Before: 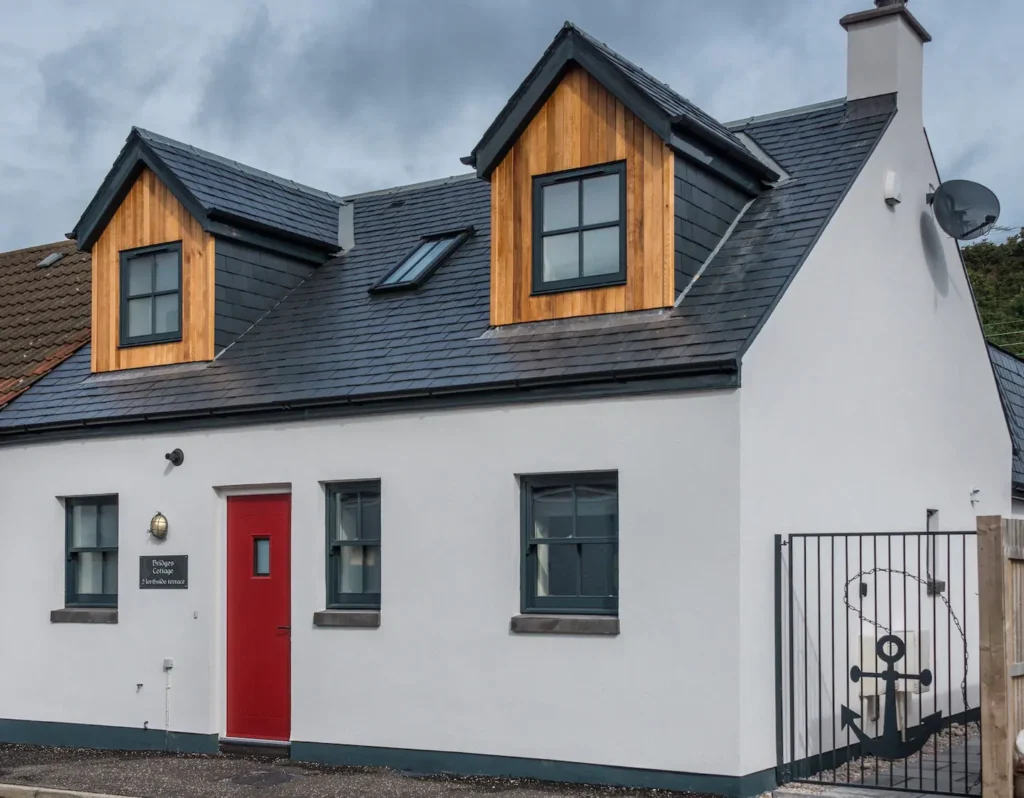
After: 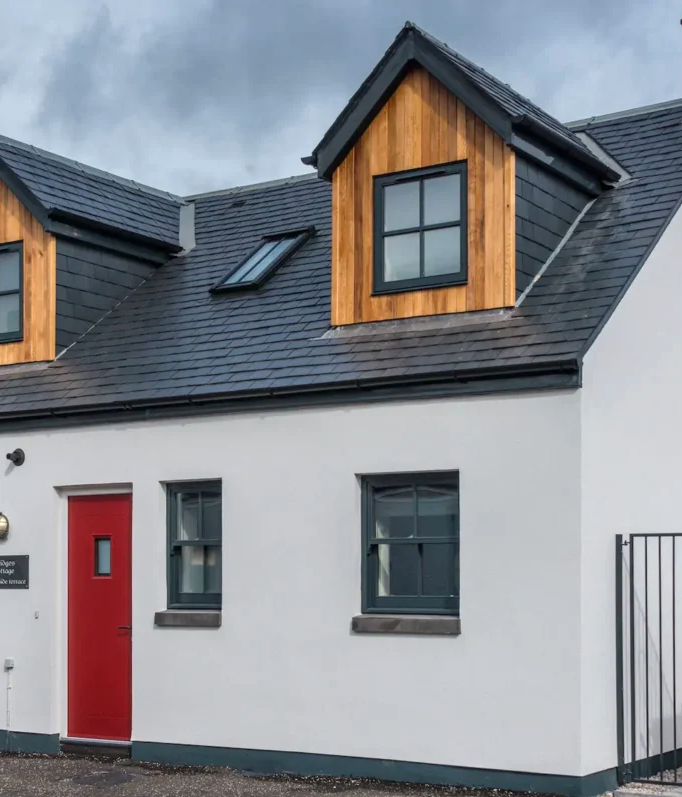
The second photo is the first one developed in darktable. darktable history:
crop and rotate: left 15.601%, right 17.792%
exposure: exposure 0.201 EV, compensate exposure bias true, compensate highlight preservation false
